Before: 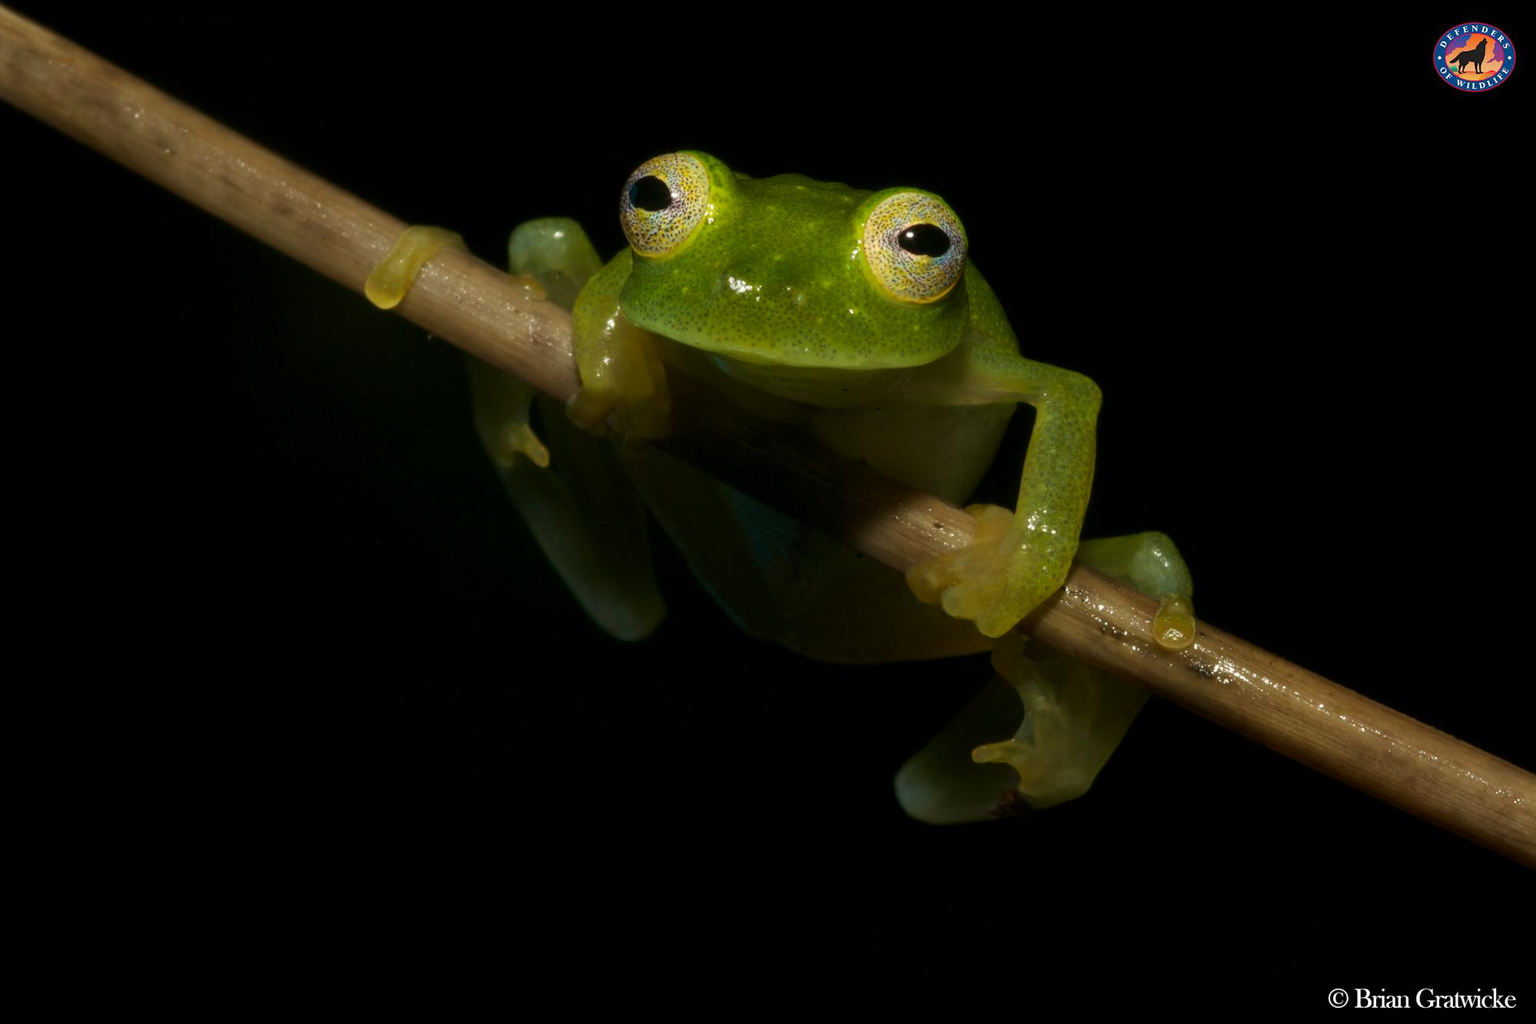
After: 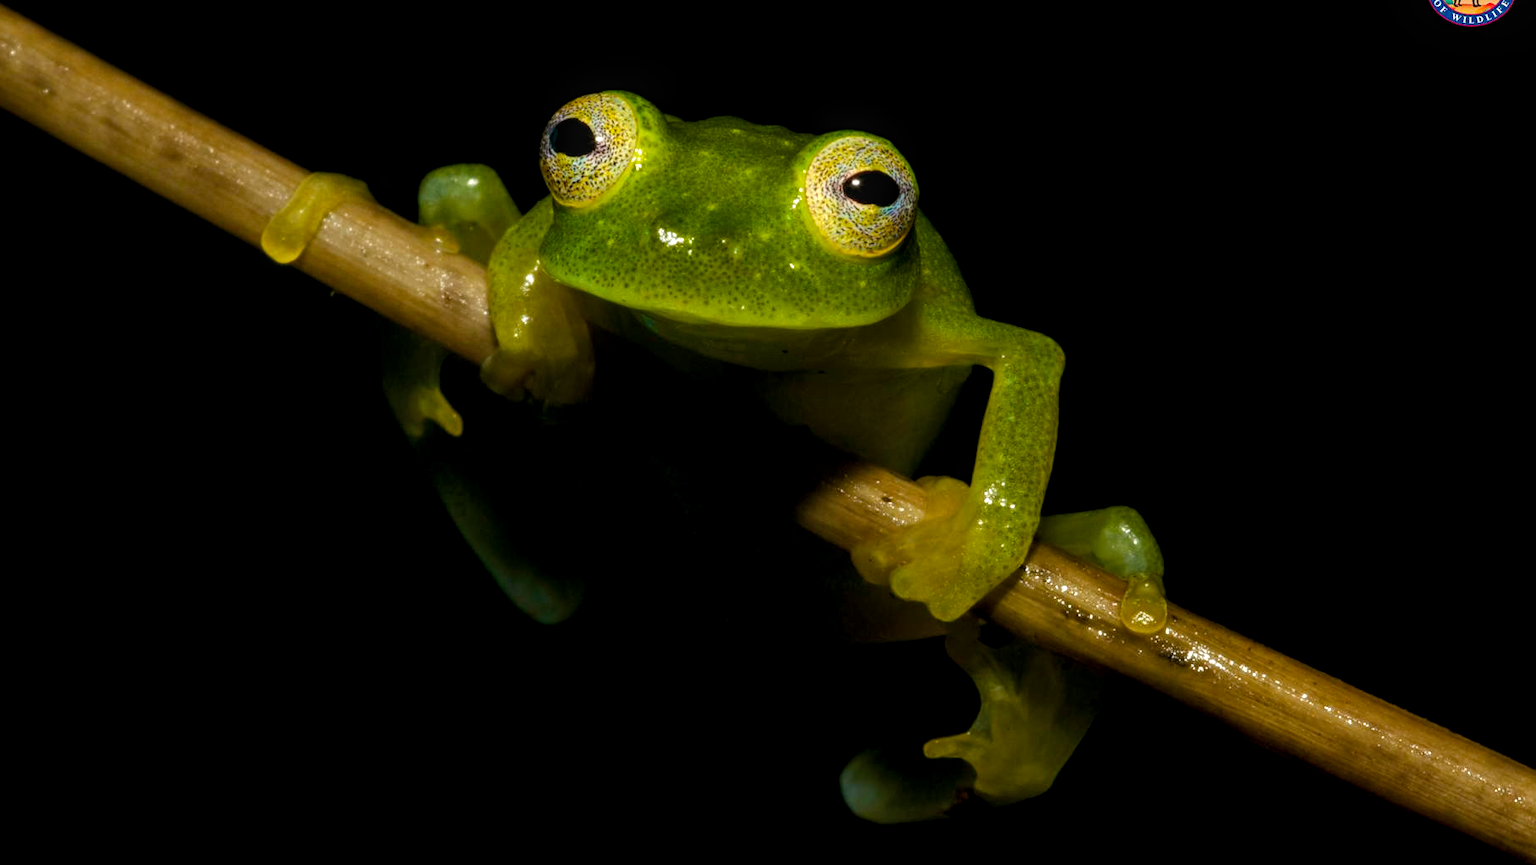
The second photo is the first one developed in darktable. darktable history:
rotate and perspective: automatic cropping original format, crop left 0, crop top 0
local contrast: detail 130%
crop: left 8.155%, top 6.611%, bottom 15.385%
color balance rgb: global offset › luminance -0.51%, perceptual saturation grading › global saturation 27.53%, perceptual saturation grading › highlights -25%, perceptual saturation grading › shadows 25%, perceptual brilliance grading › highlights 6.62%, perceptual brilliance grading › mid-tones 17.07%, perceptual brilliance grading › shadows -5.23%
